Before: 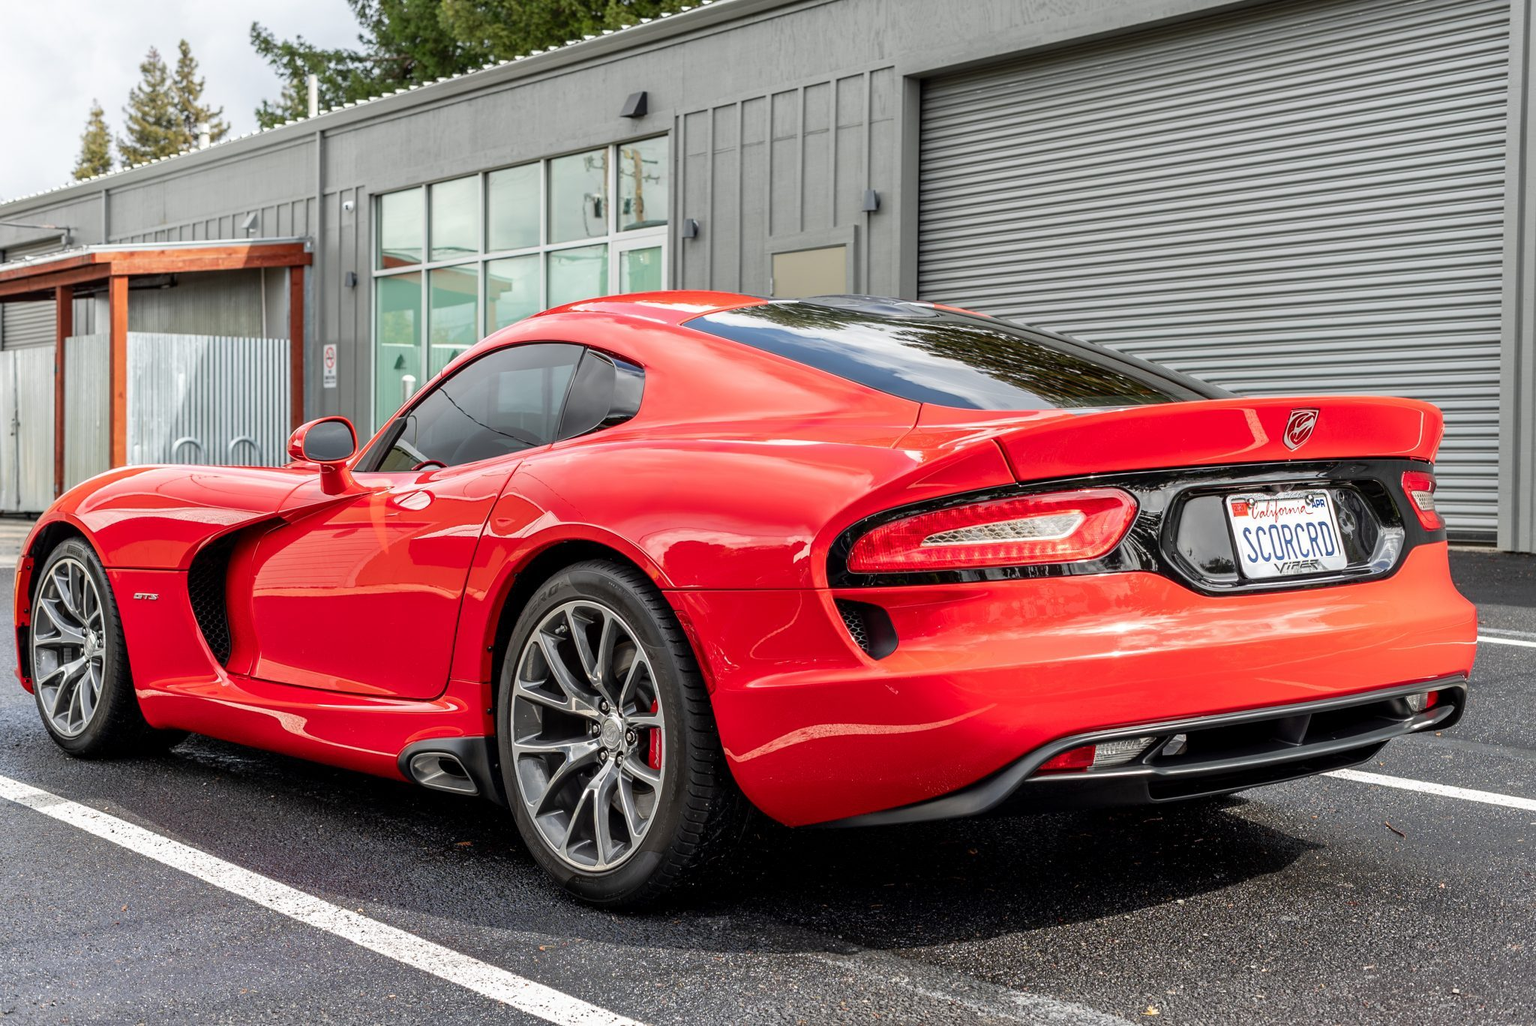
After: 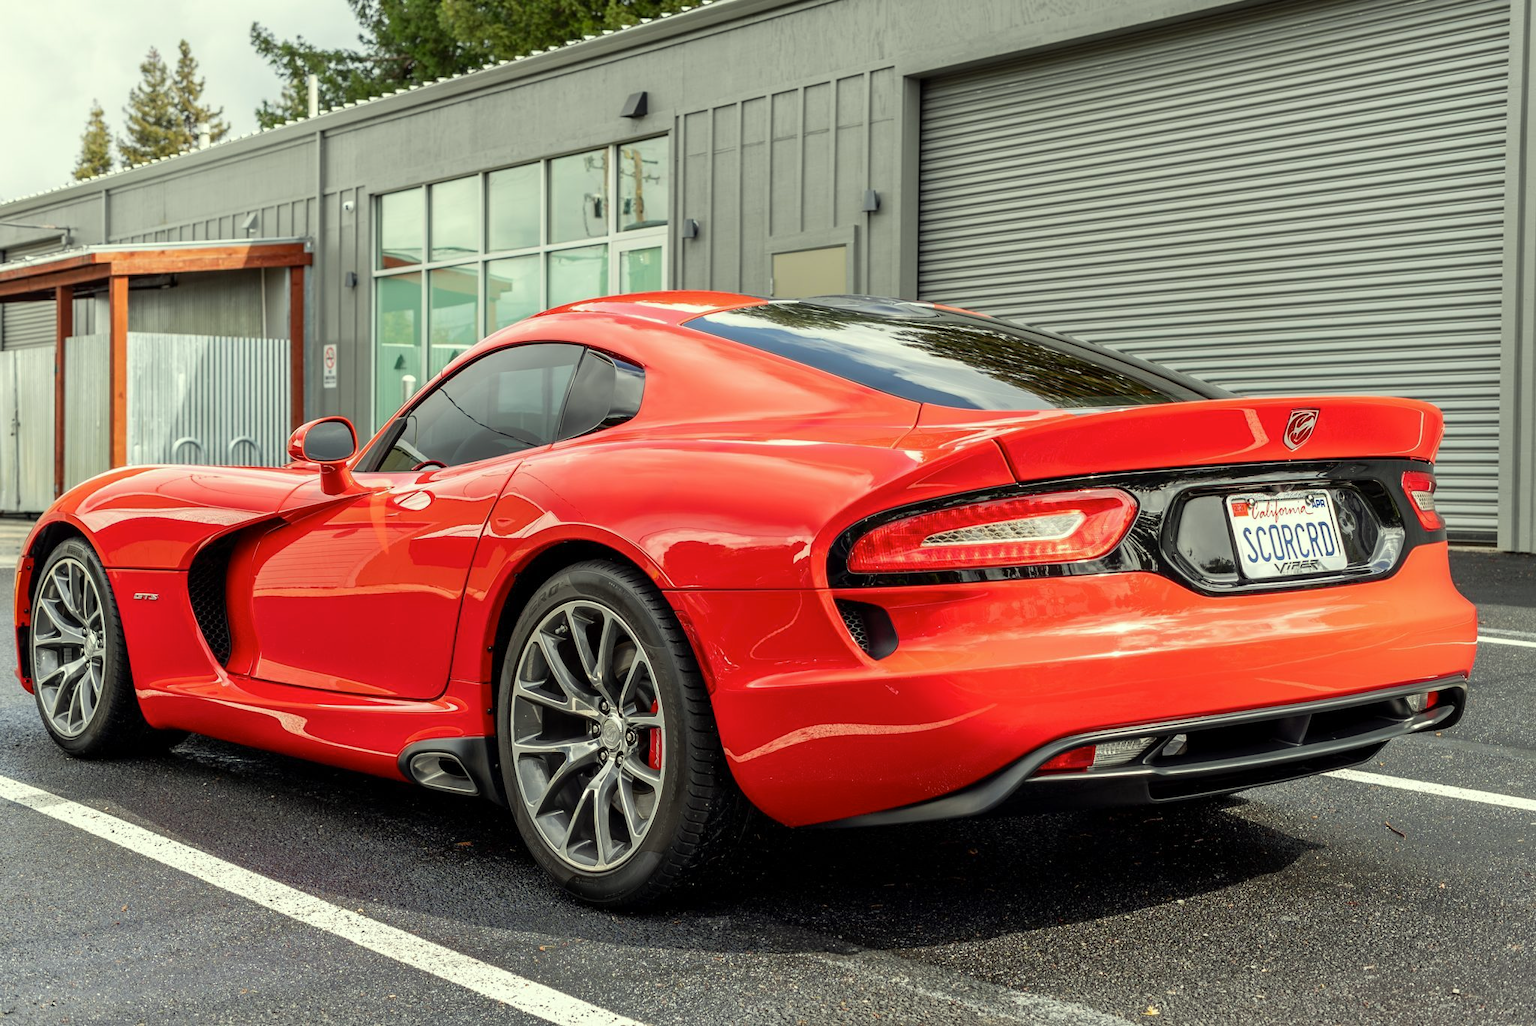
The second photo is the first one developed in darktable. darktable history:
tone equalizer: on, module defaults
color correction: highlights a* -5.94, highlights b* 11.19
